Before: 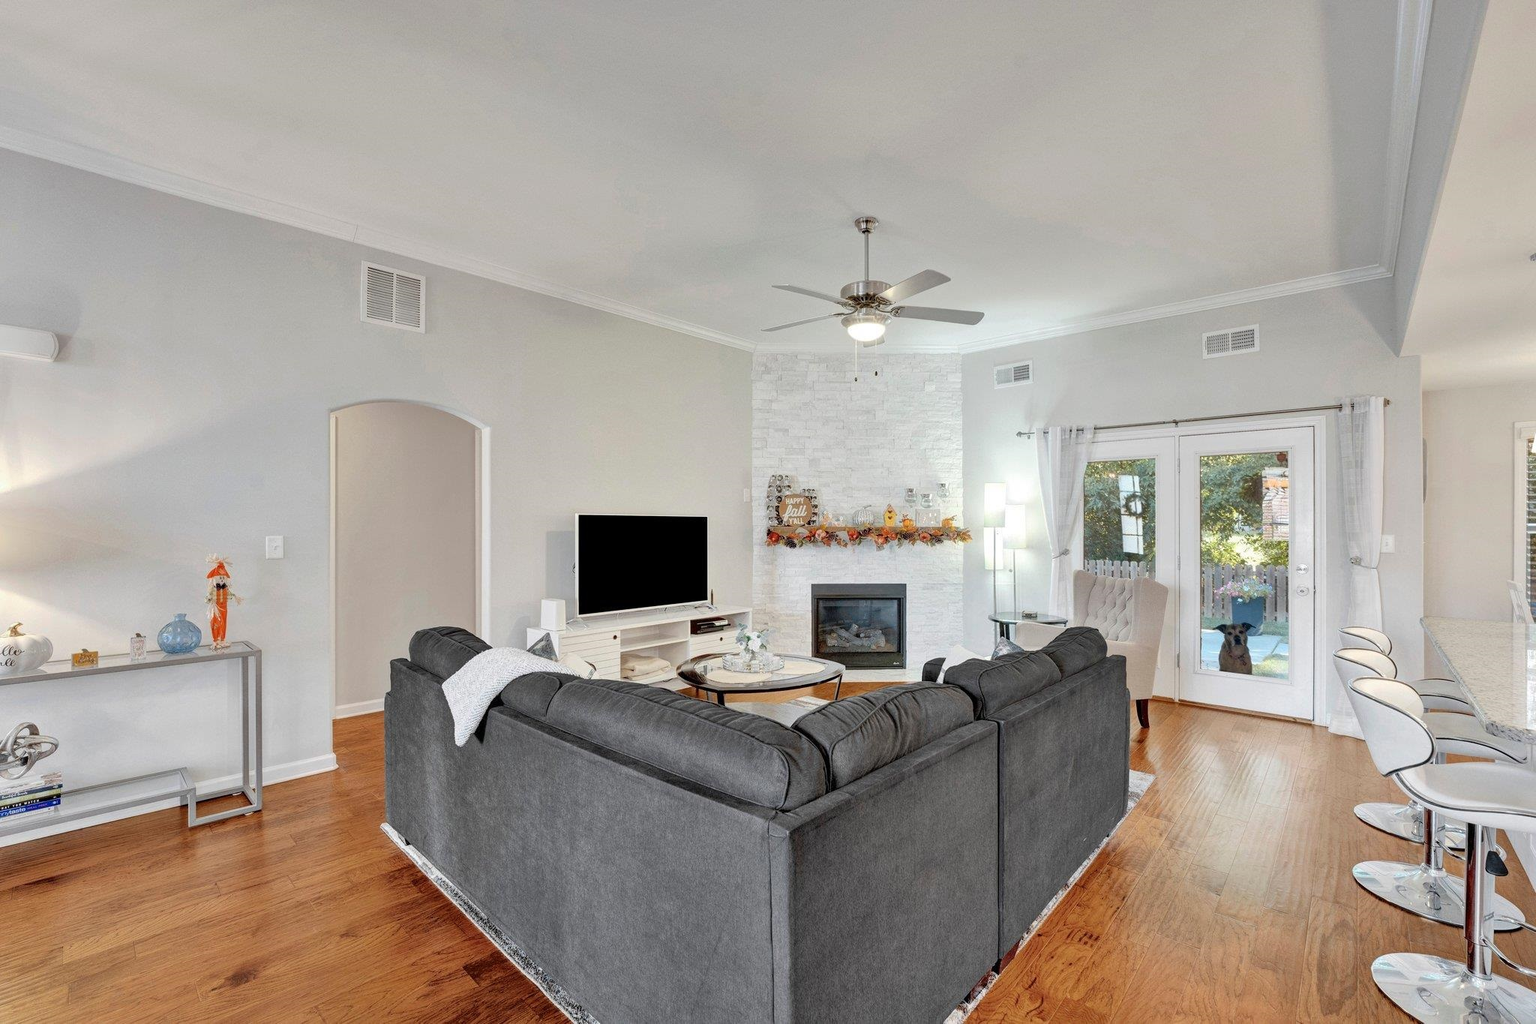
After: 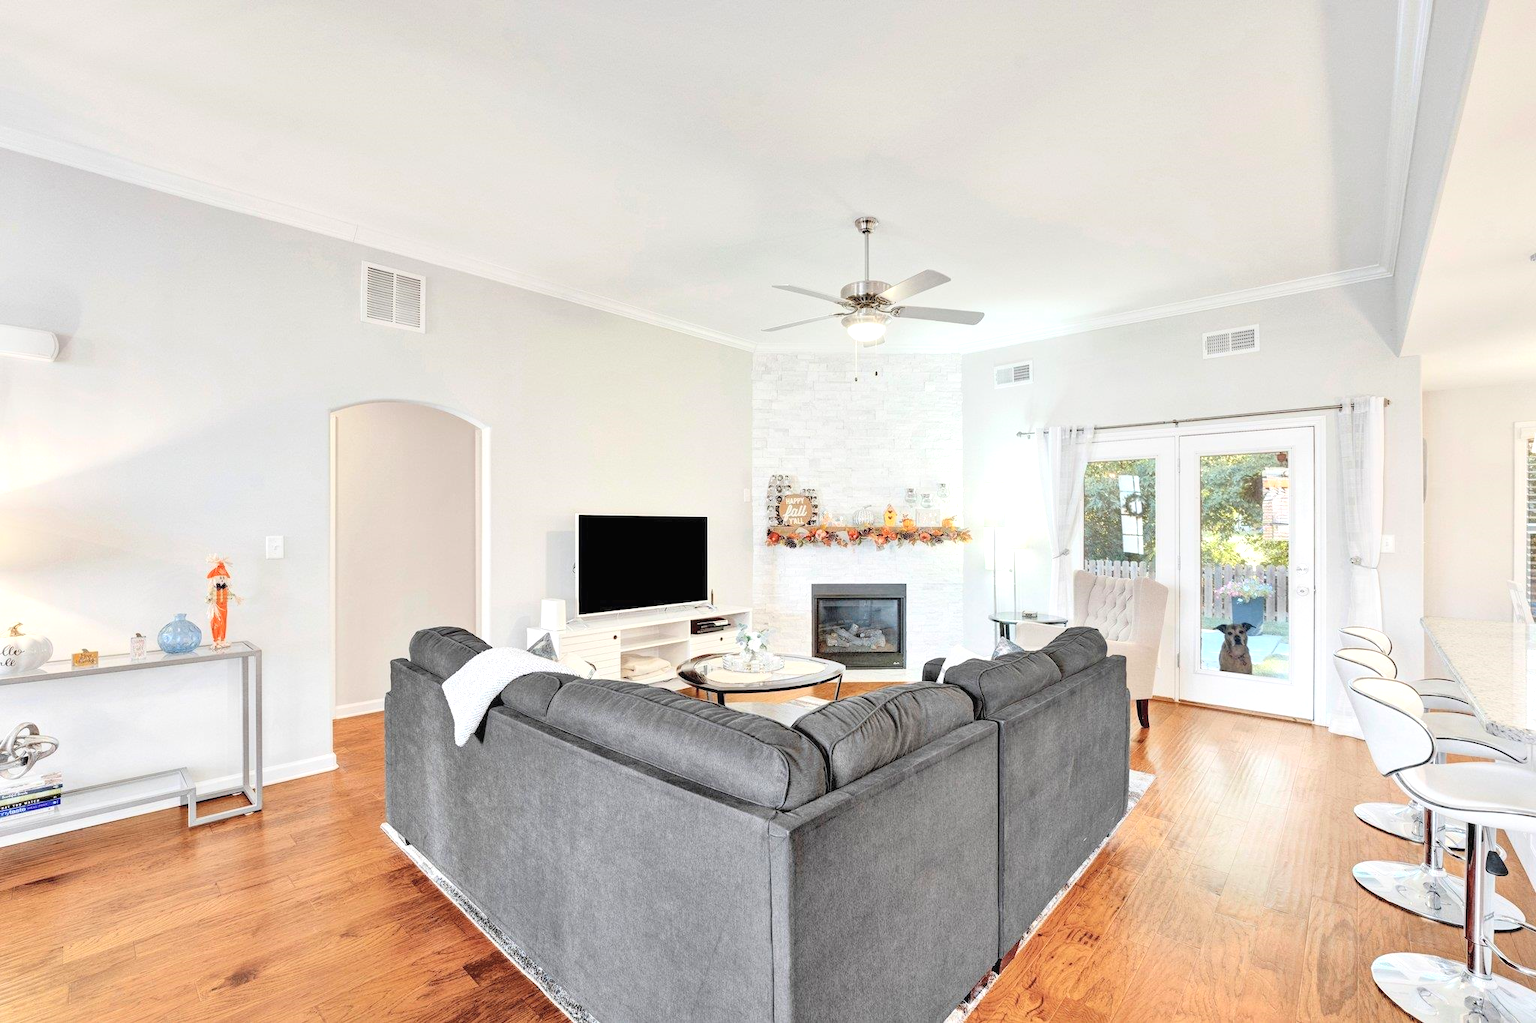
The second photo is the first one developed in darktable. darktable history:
contrast brightness saturation: contrast 0.138, brightness 0.205
exposure: black level correction 0, exposure 0.499 EV, compensate highlight preservation false
